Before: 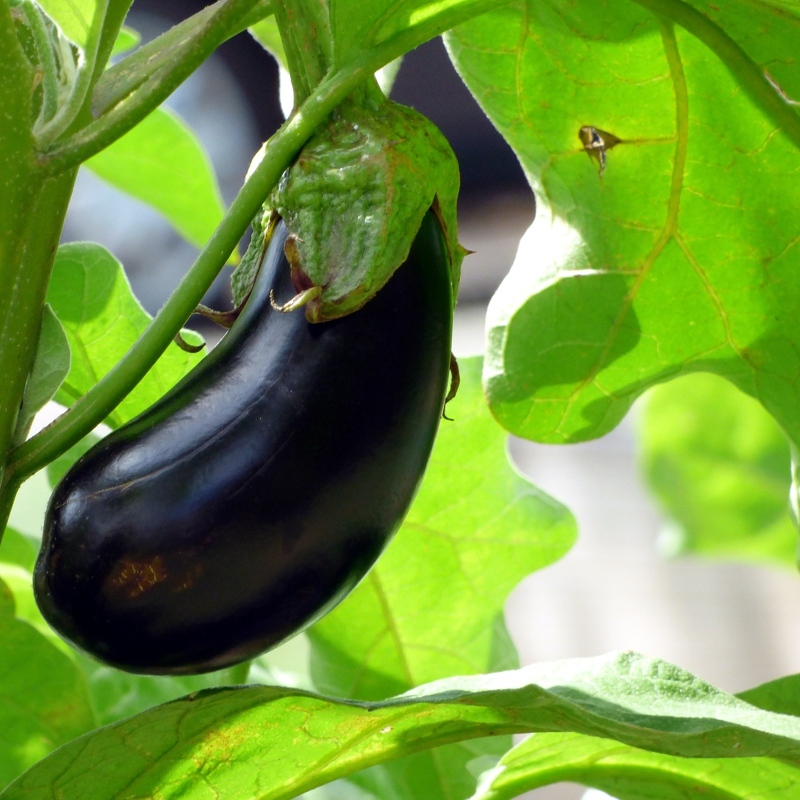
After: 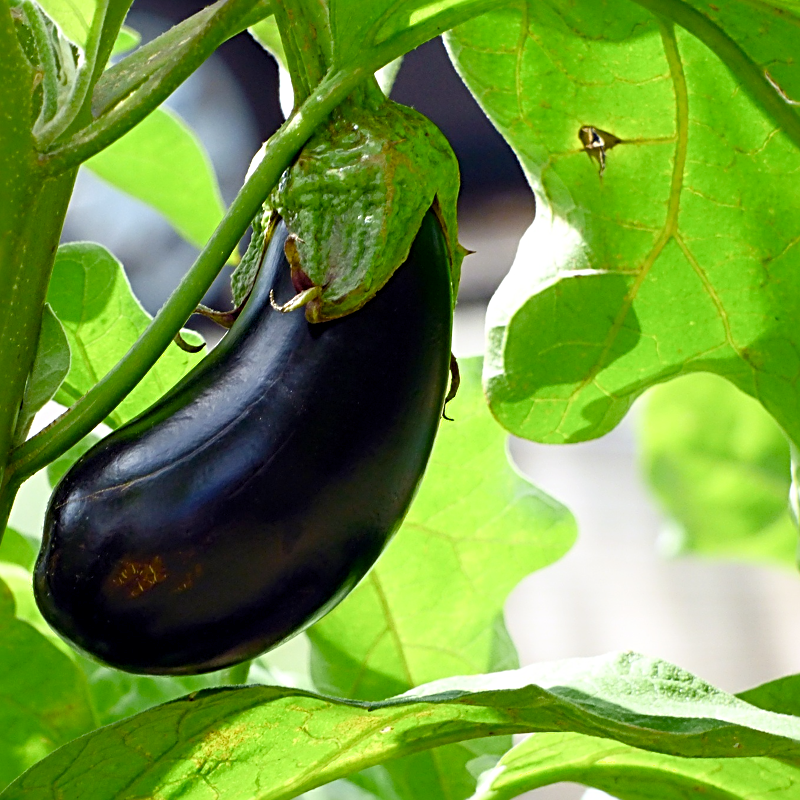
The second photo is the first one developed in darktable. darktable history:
sharpen: radius 2.817, amount 0.715
shadows and highlights: shadows 0, highlights 40
color balance rgb: perceptual saturation grading › global saturation 20%, perceptual saturation grading › highlights -25%, perceptual saturation grading › shadows 25%
